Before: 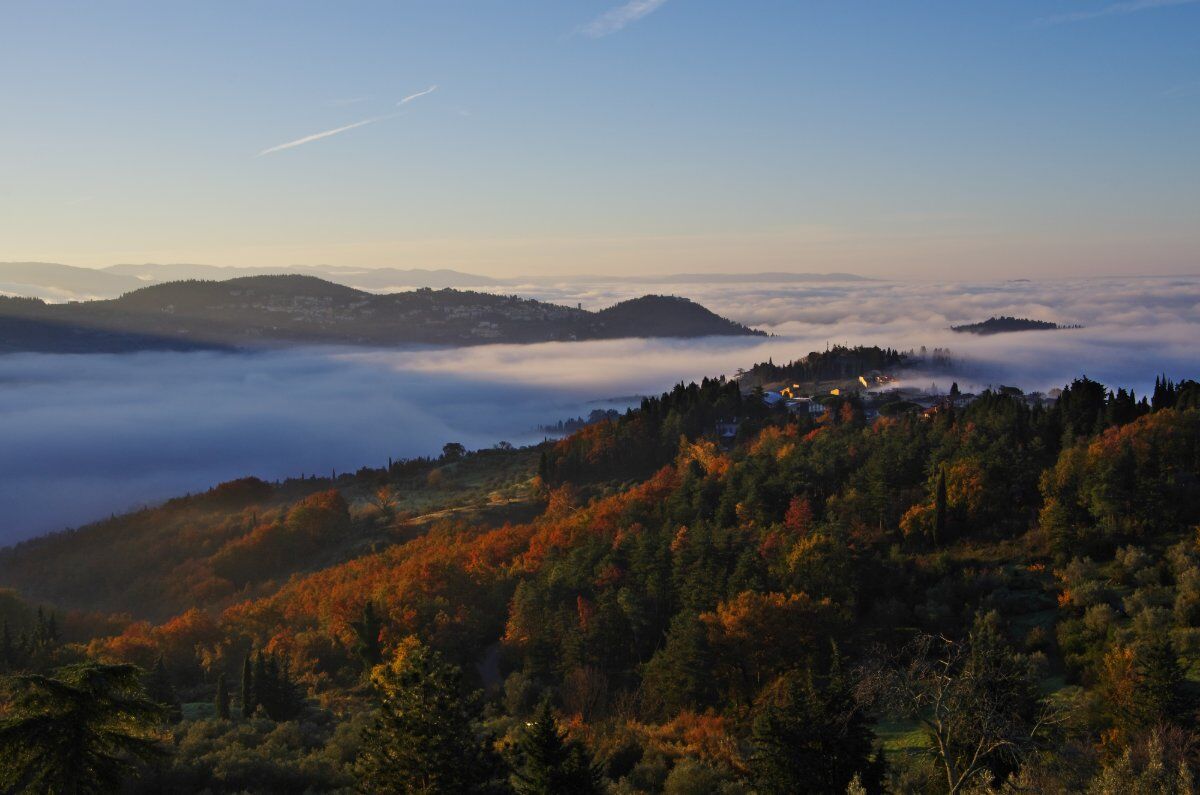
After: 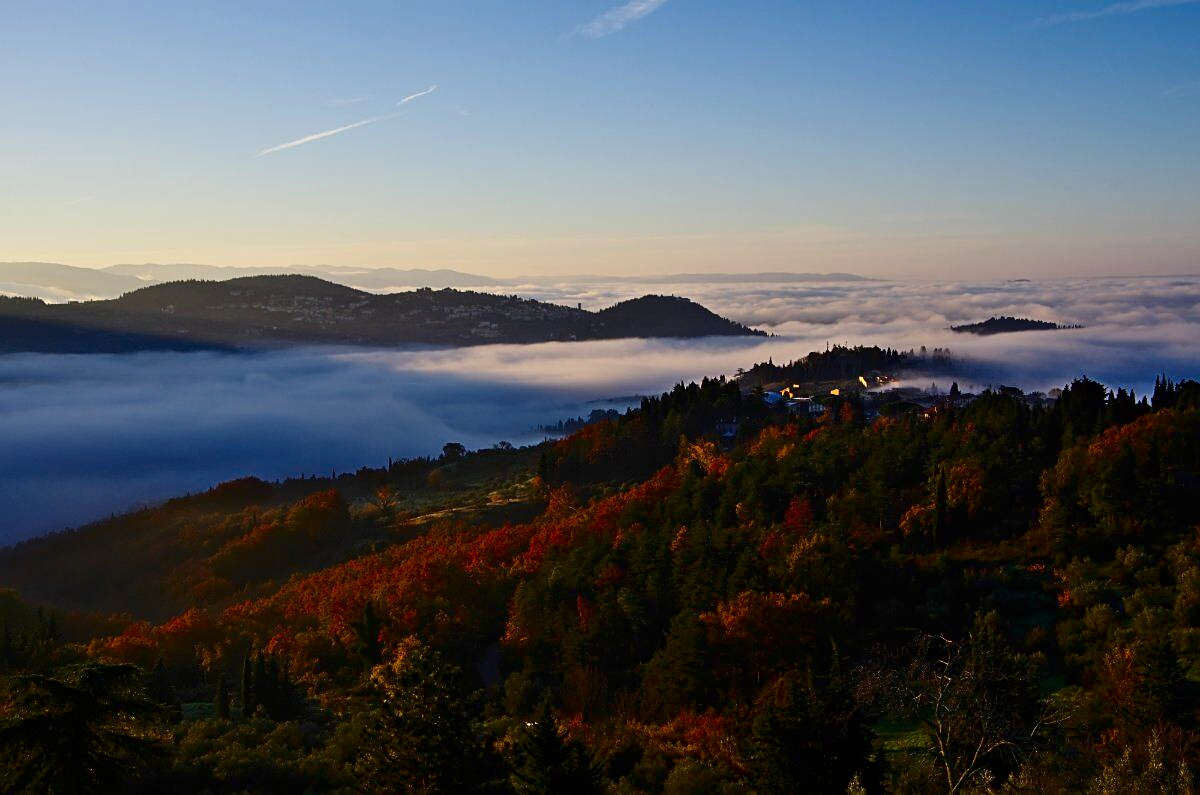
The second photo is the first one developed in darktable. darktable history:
contrast brightness saturation: contrast 0.212, brightness -0.11, saturation 0.212
sharpen: radius 1.937
